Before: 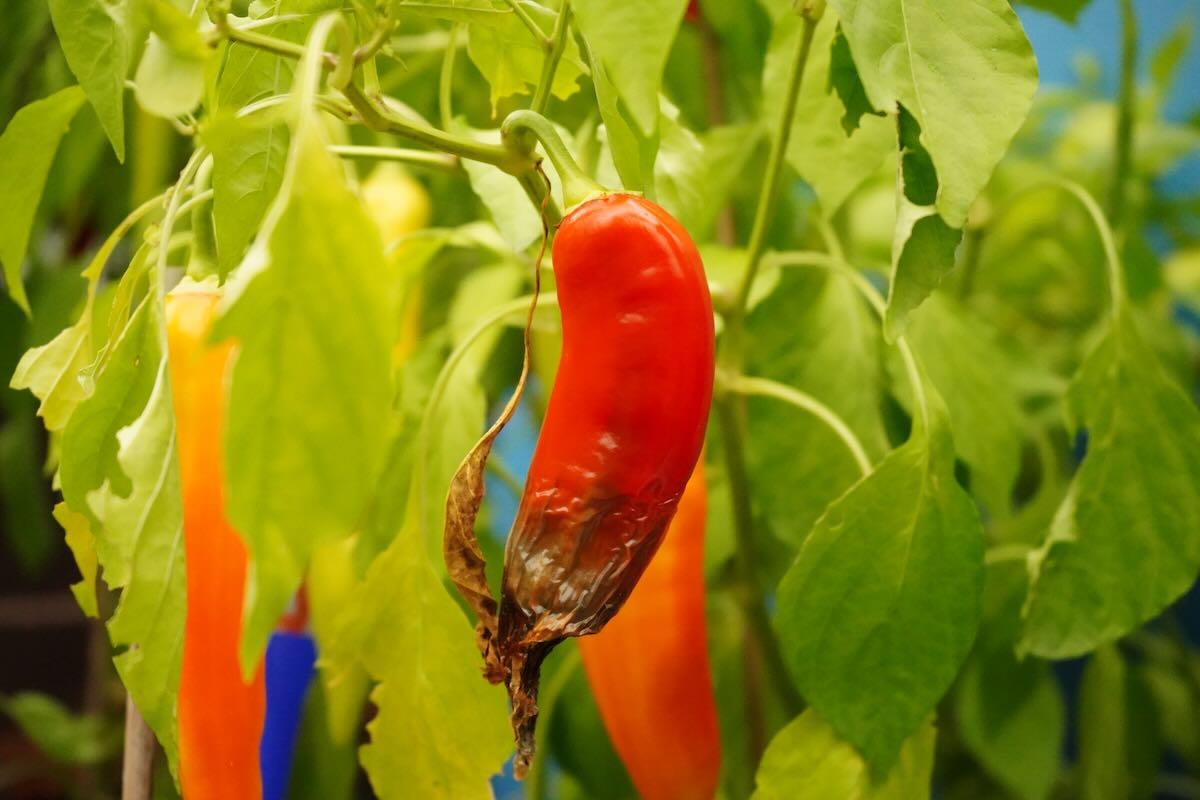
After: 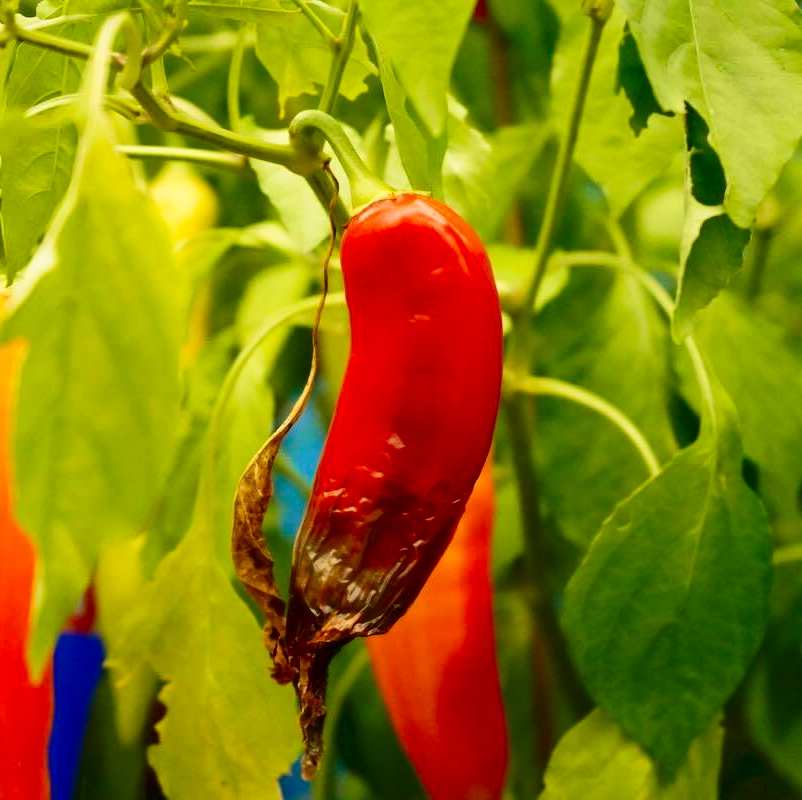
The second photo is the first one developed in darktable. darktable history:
velvia: strength 39.63%
crop and rotate: left 17.732%, right 15.423%
shadows and highlights: shadows 29.61, highlights -30.47, low approximation 0.01, soften with gaussian
contrast brightness saturation: contrast 0.21, brightness -0.11, saturation 0.21
